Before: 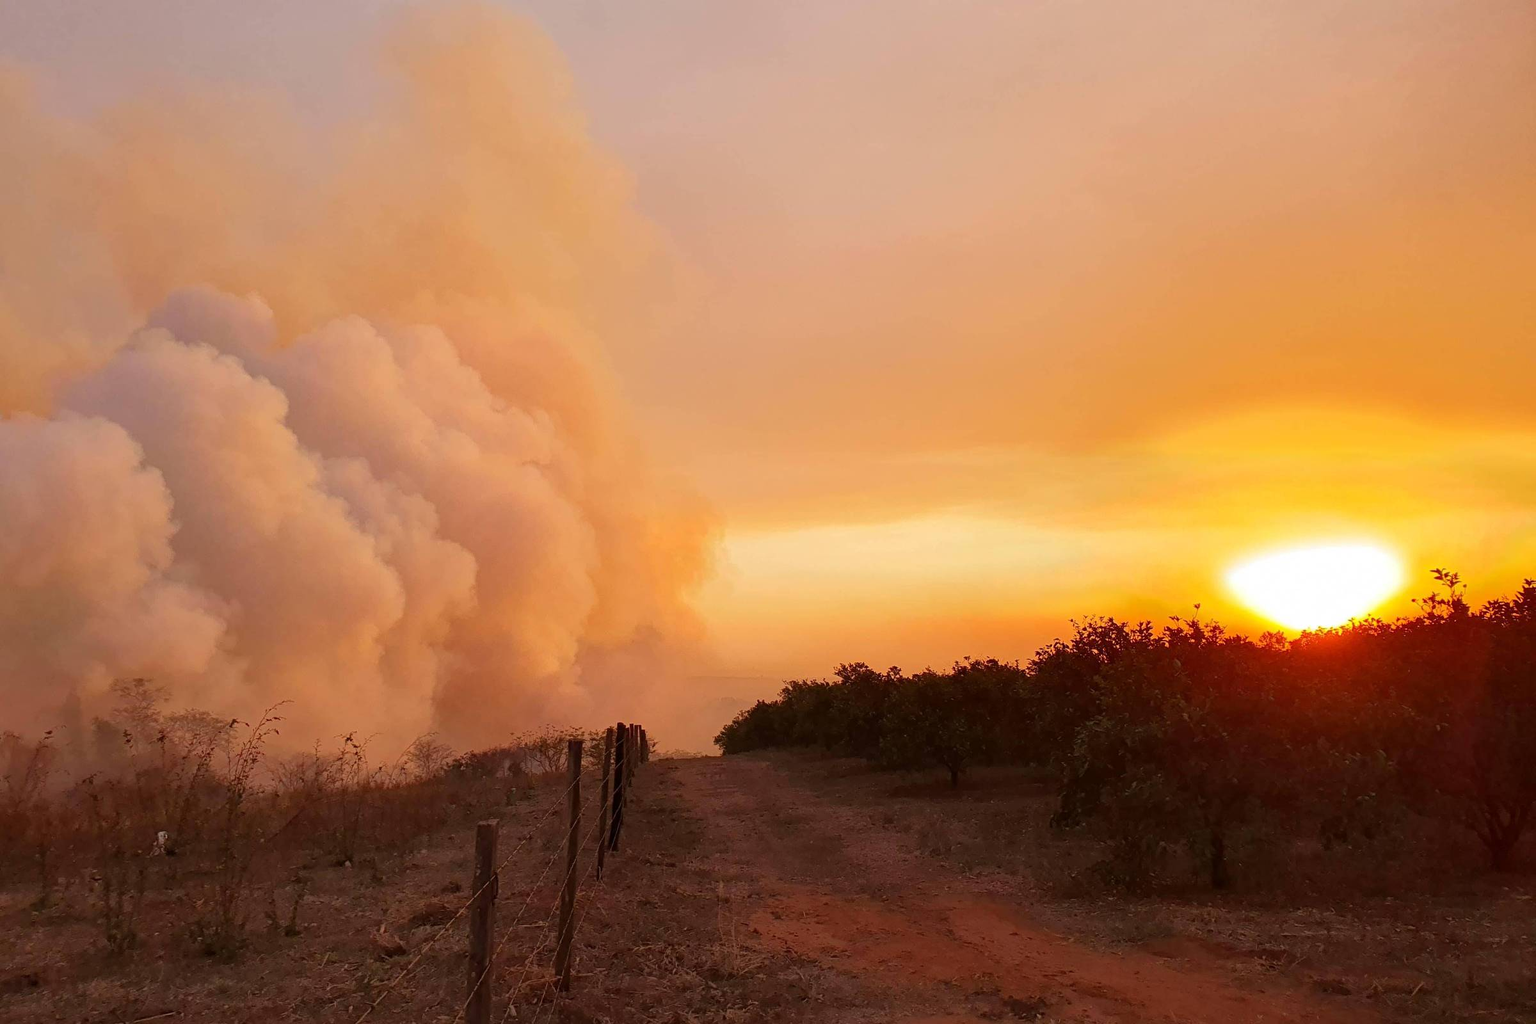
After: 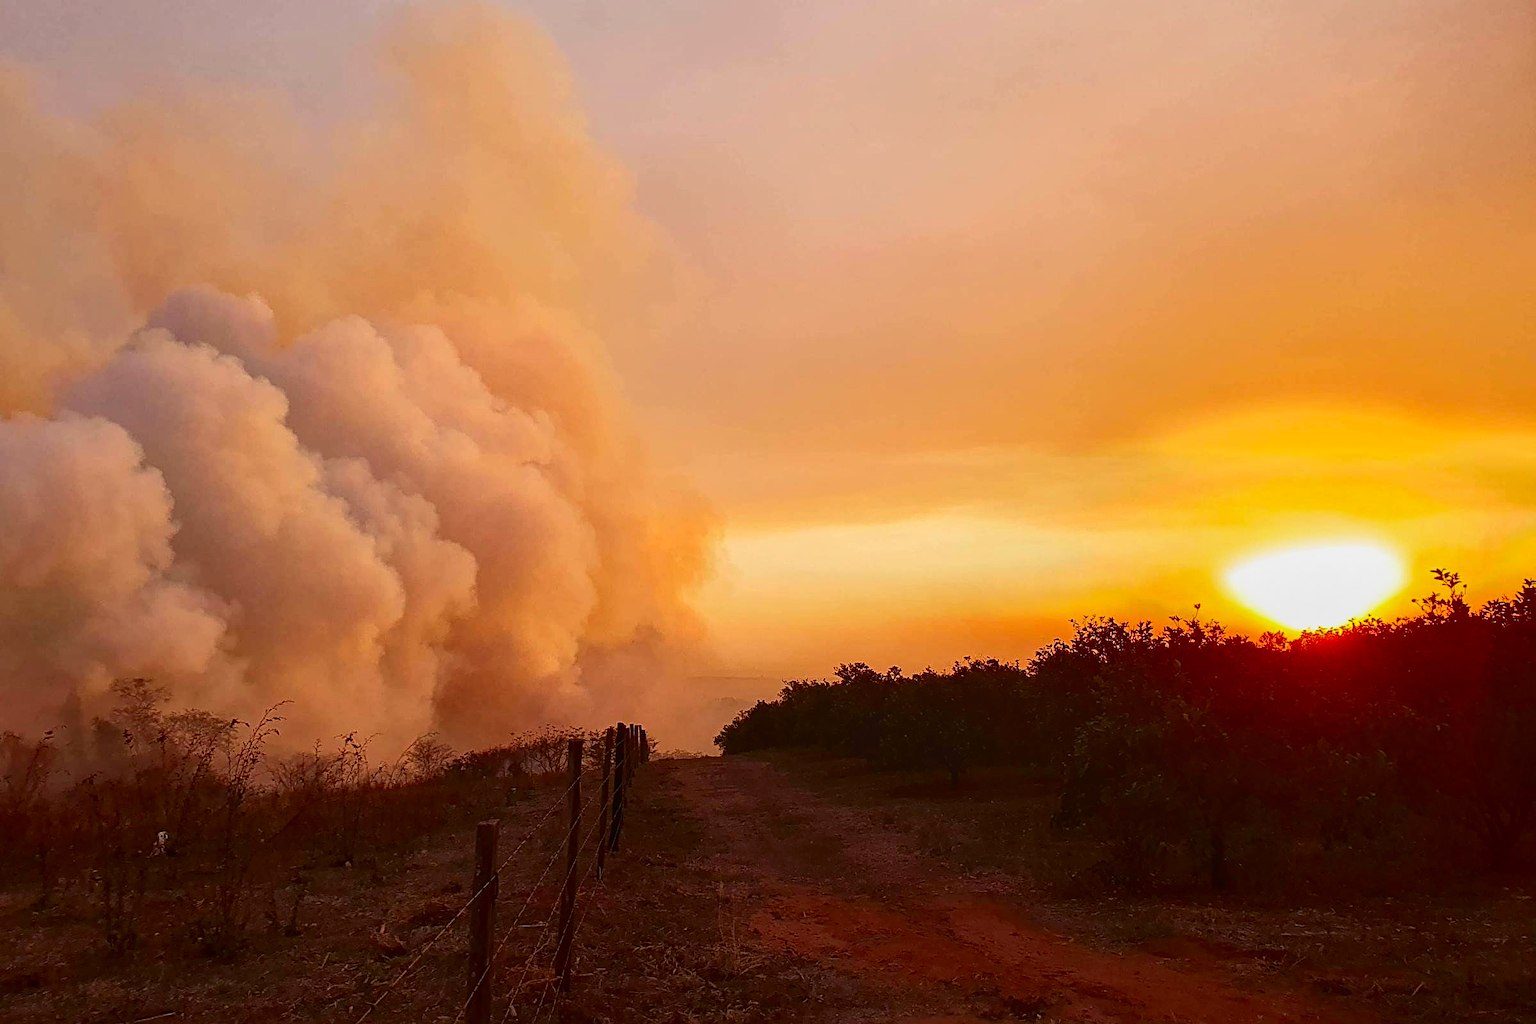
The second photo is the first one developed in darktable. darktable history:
sharpen: on, module defaults
contrast brightness saturation: contrast 0.195, brightness -0.104, saturation 0.101
local contrast: detail 109%
